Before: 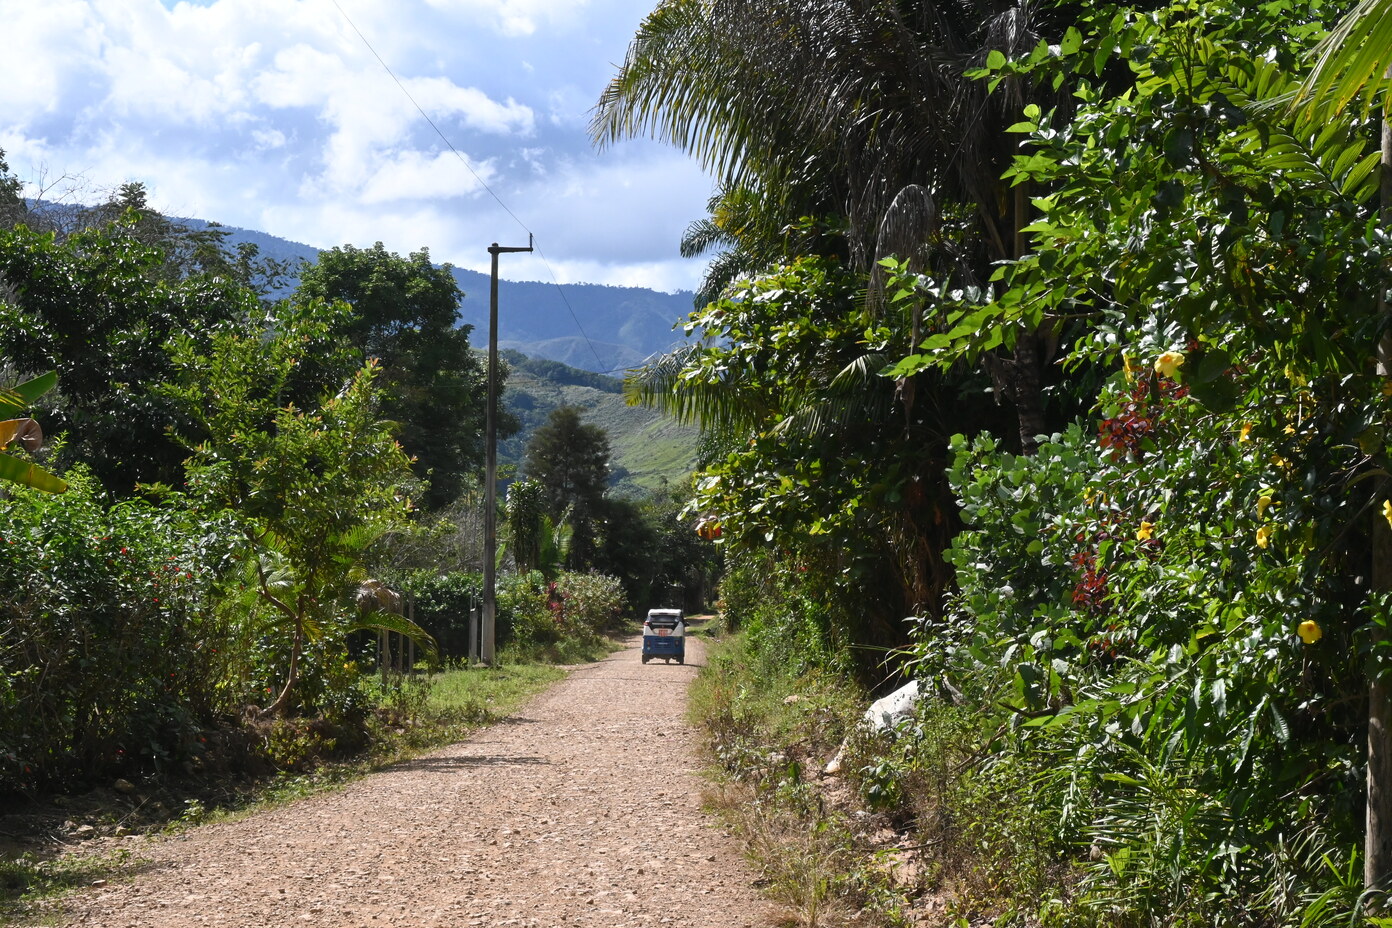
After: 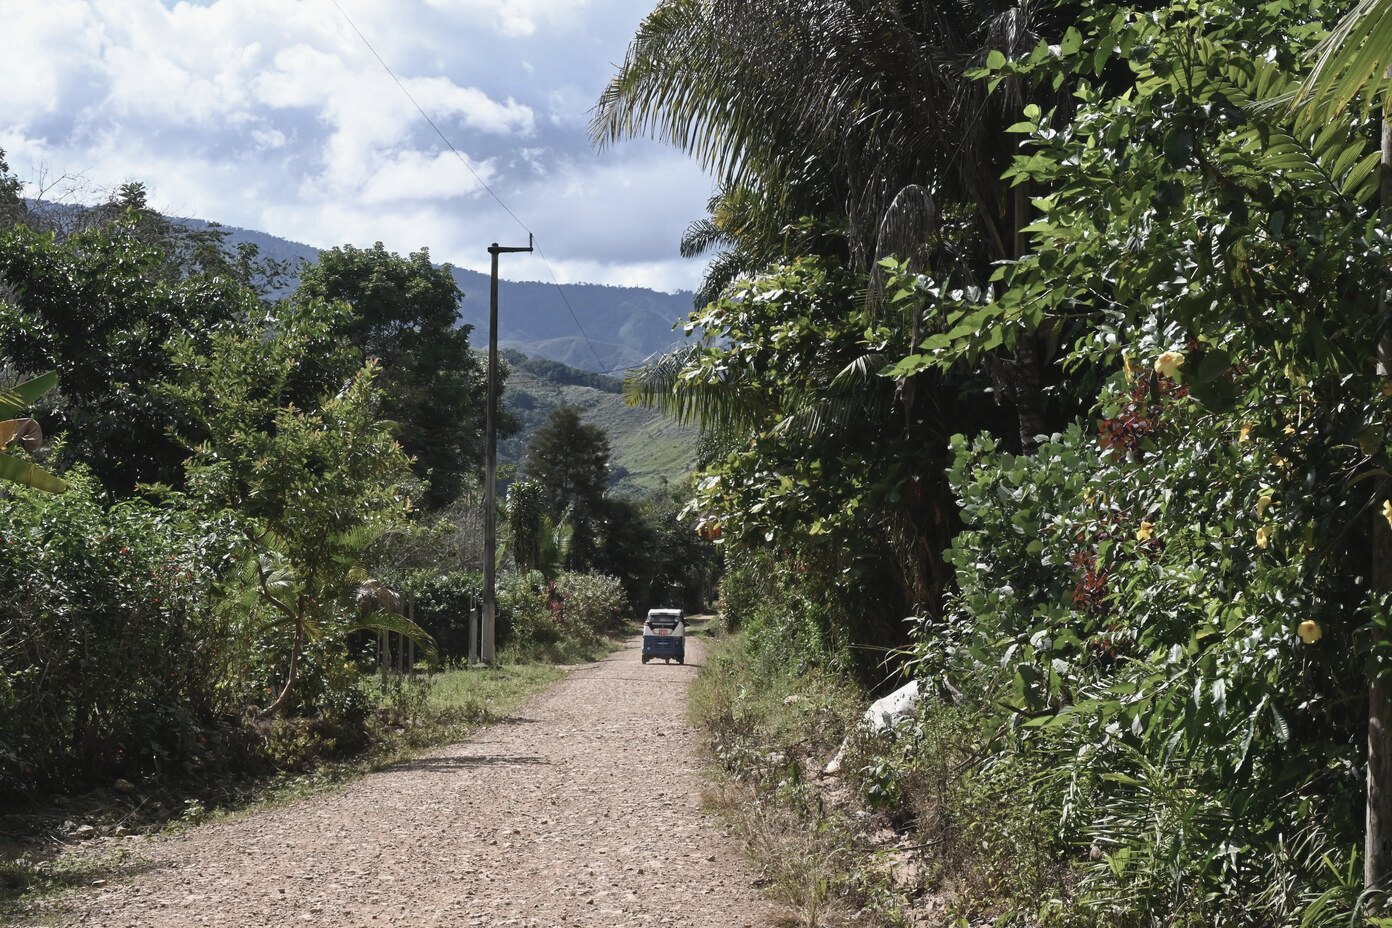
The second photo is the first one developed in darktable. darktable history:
haze removal: adaptive false
contrast brightness saturation: contrast -0.05, saturation -0.41
